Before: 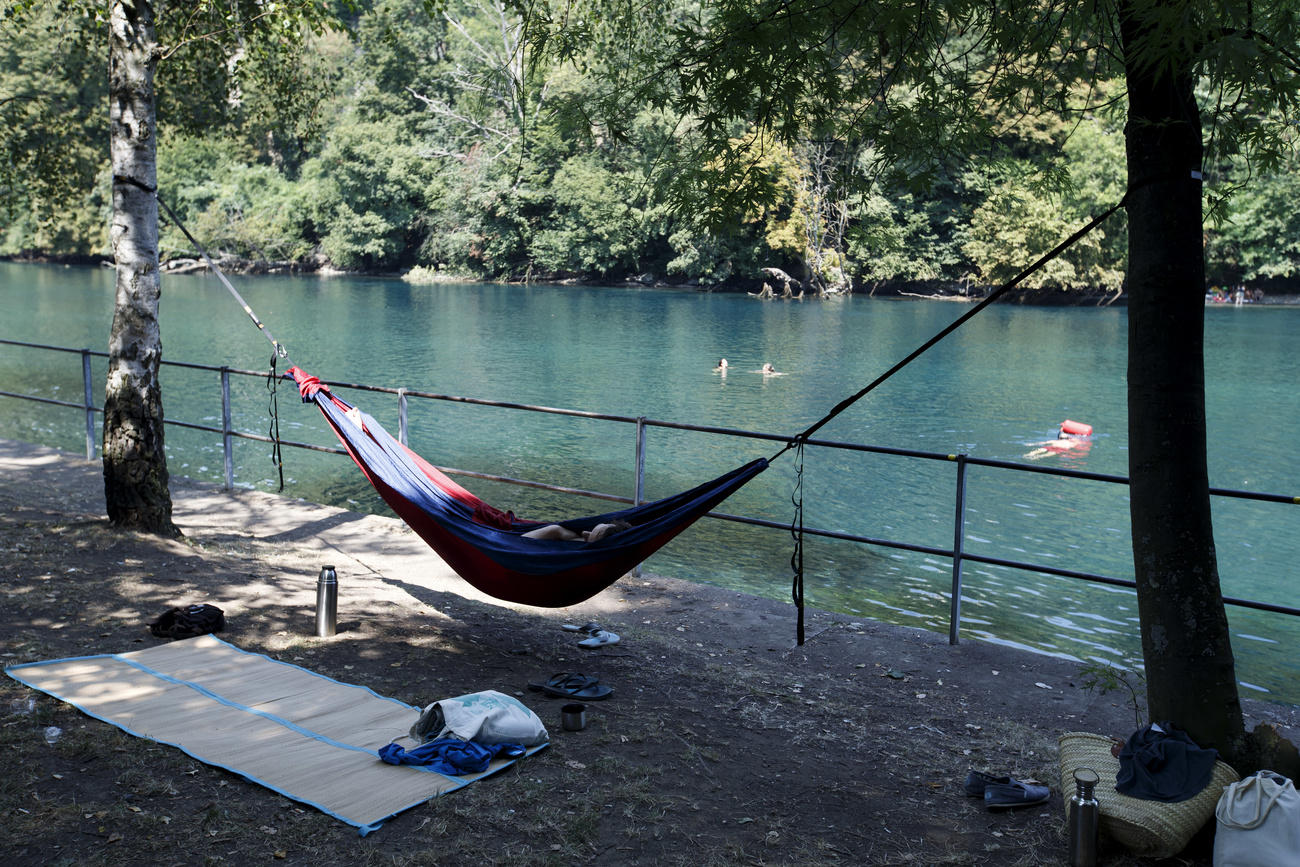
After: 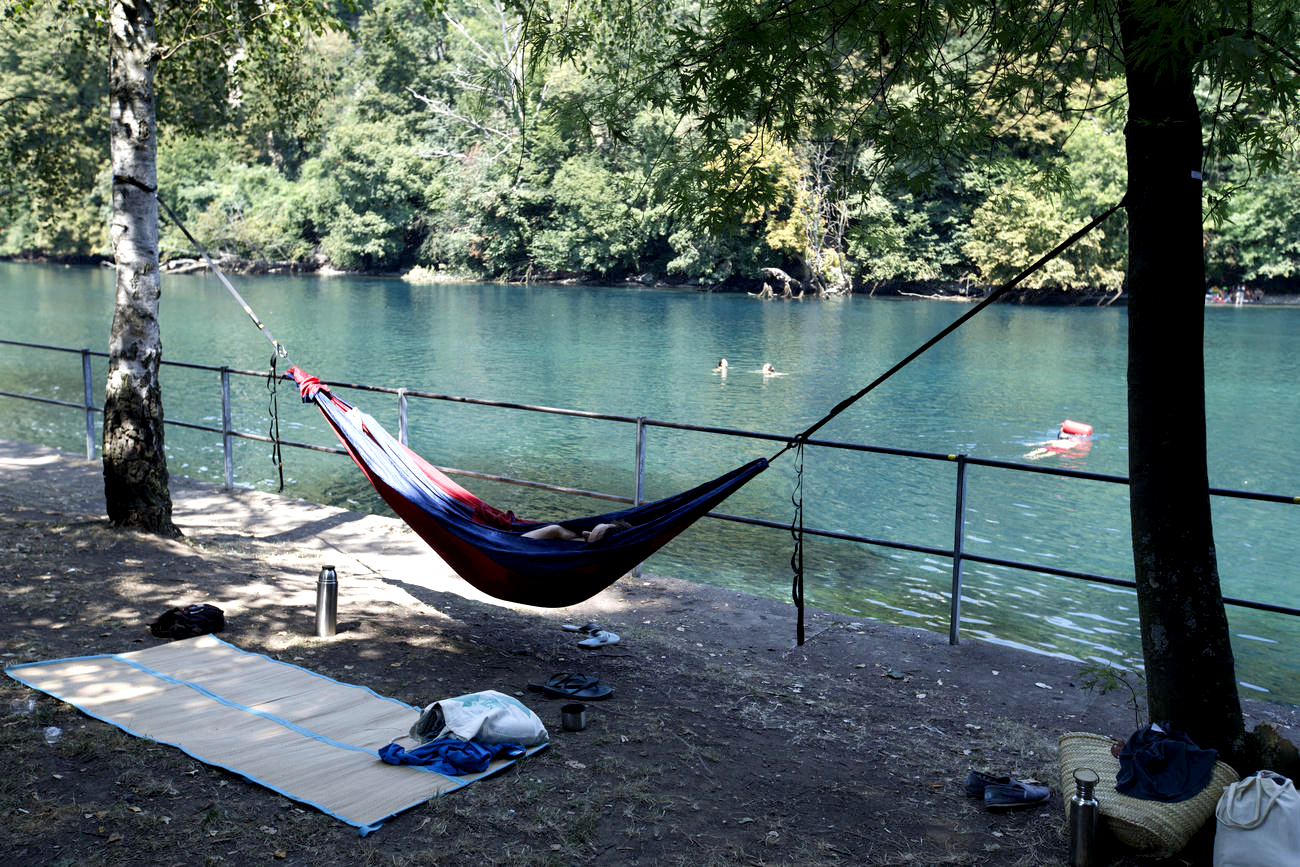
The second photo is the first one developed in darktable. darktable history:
exposure: black level correction 0.004, exposure 0.414 EV, compensate highlight preservation false
